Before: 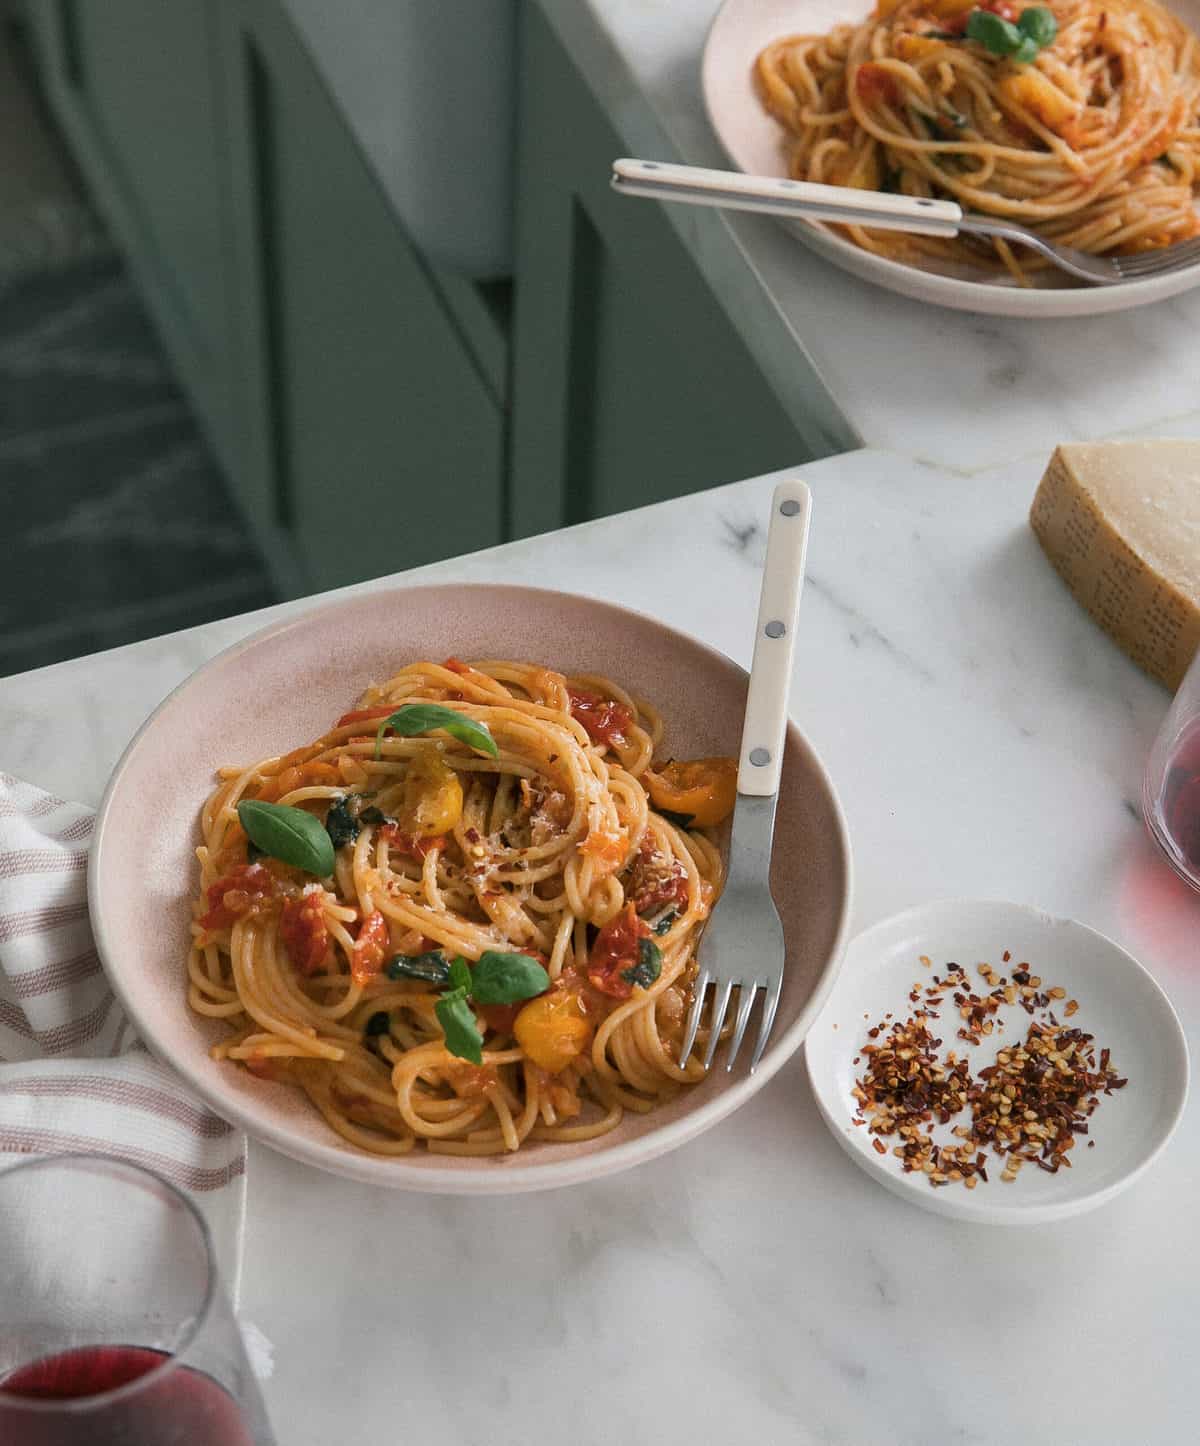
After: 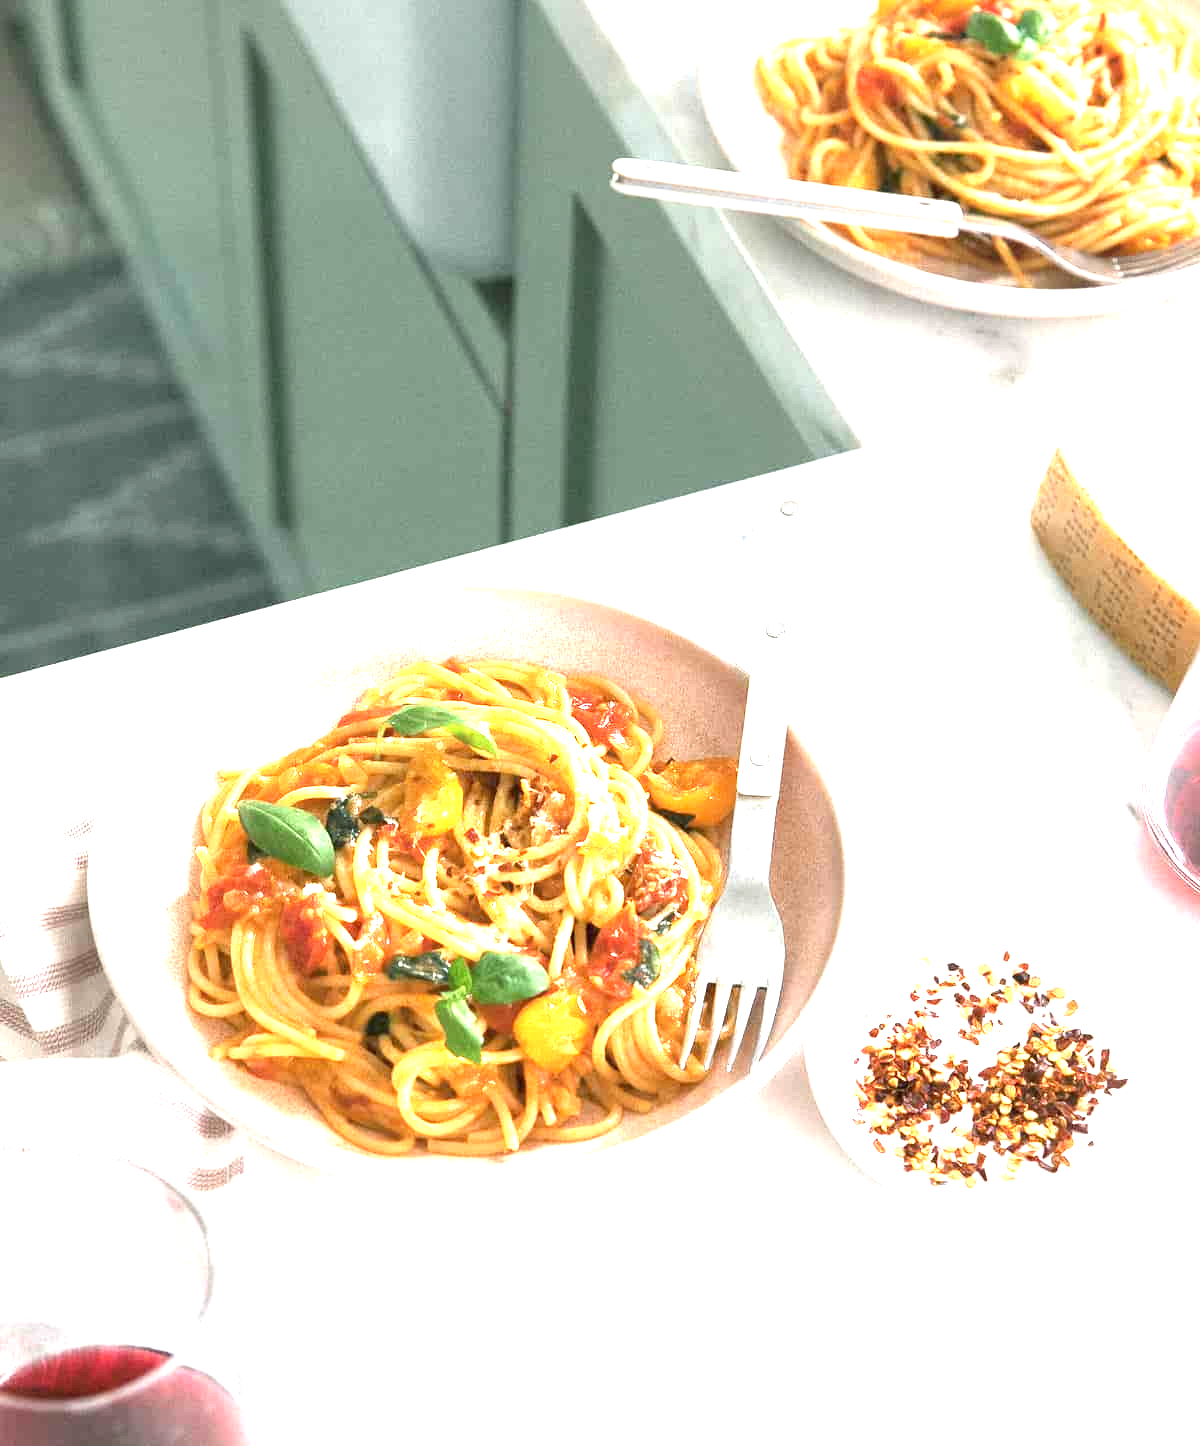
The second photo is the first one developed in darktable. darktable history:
exposure: black level correction 0, exposure 2.377 EV, compensate highlight preservation false
